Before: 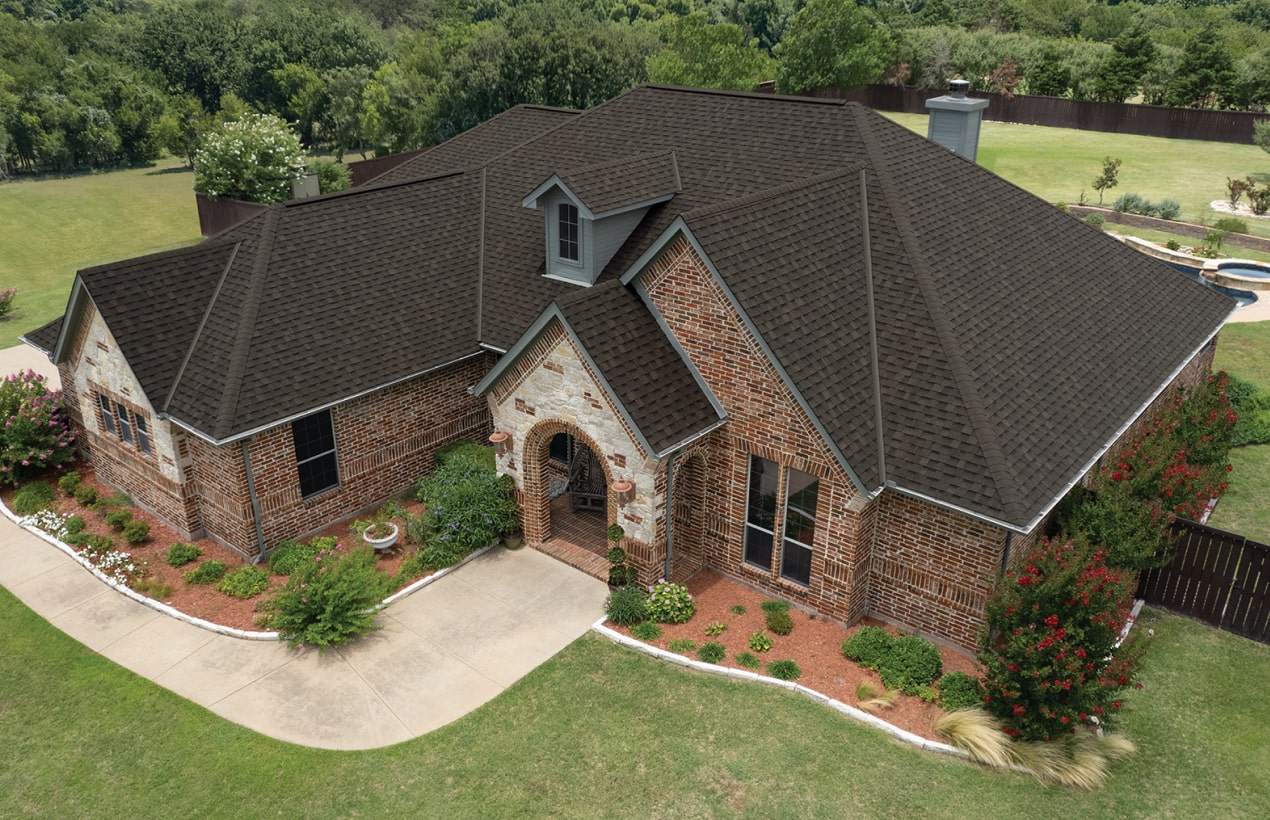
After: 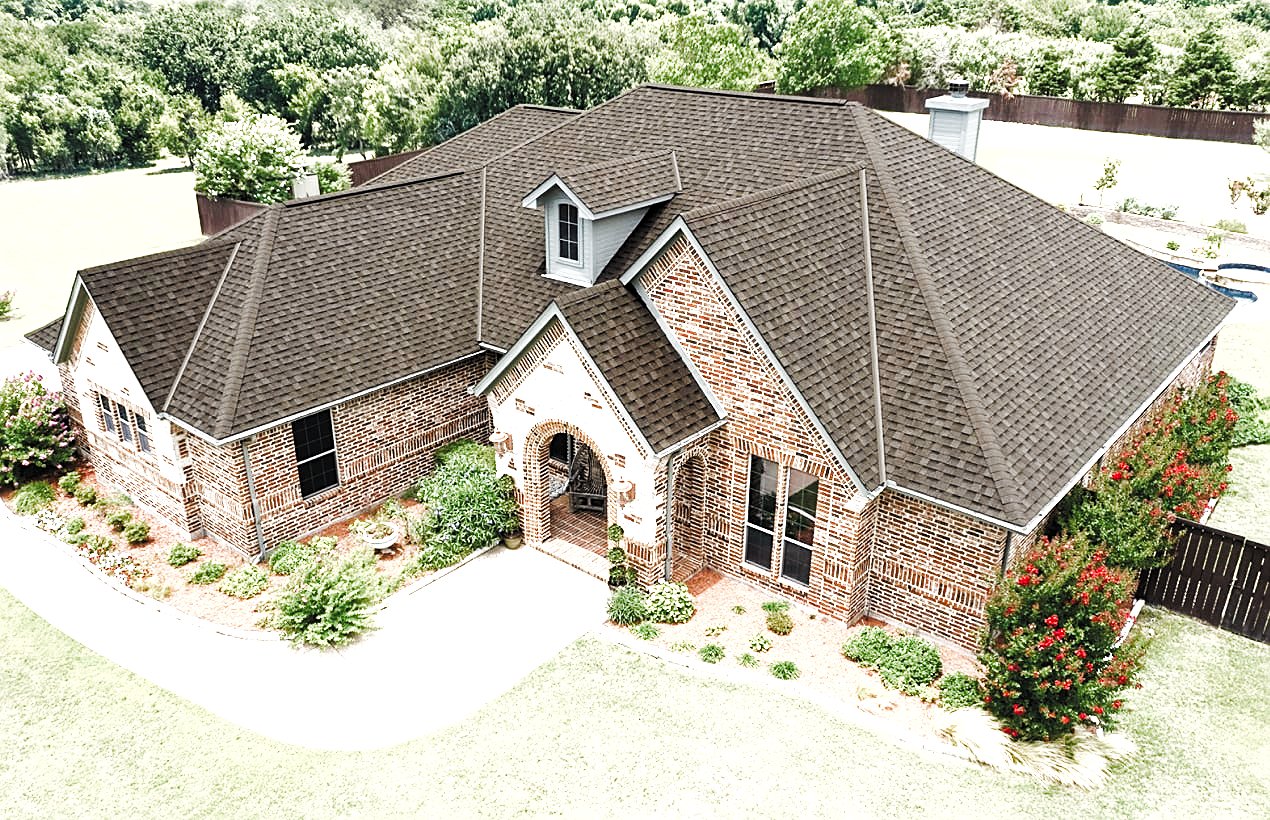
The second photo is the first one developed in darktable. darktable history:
sharpen: on, module defaults
base curve: curves: ch0 [(0, 0) (0.032, 0.025) (0.121, 0.166) (0.206, 0.329) (0.605, 0.79) (1, 1)], preserve colors none
filmic: grey point source 4.09, black point source -8.08, white point source 3.12, grey point target 18, white point target 100, output power 2.2, latitude stops 2, contrast 1.53, saturation 100, global saturation 100
